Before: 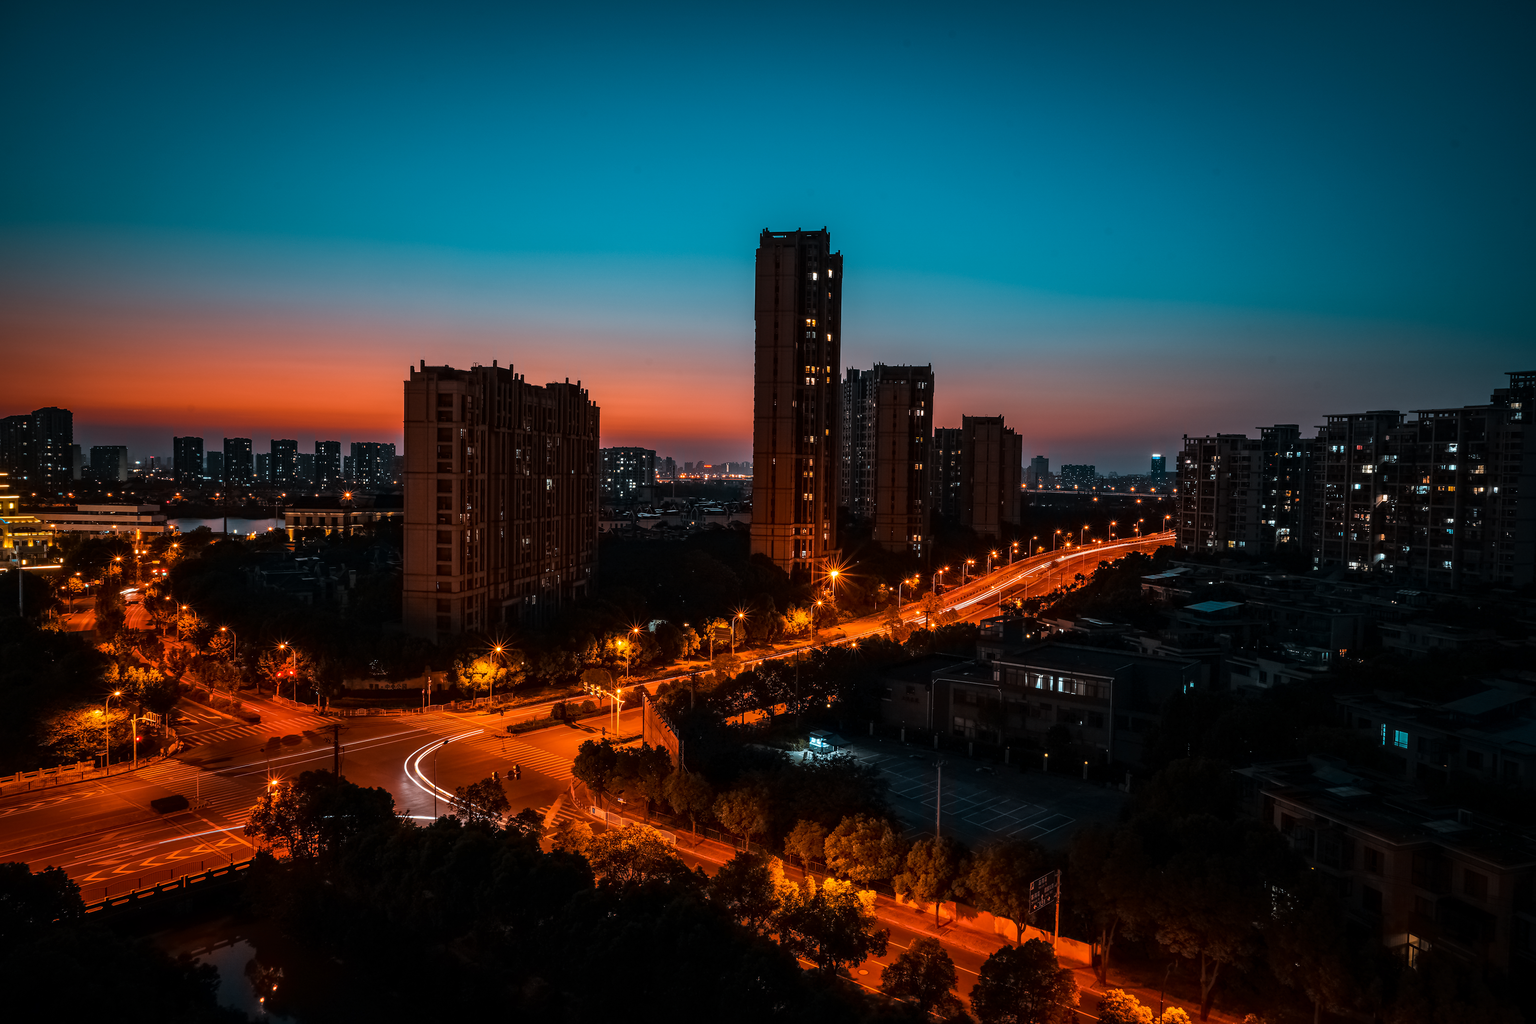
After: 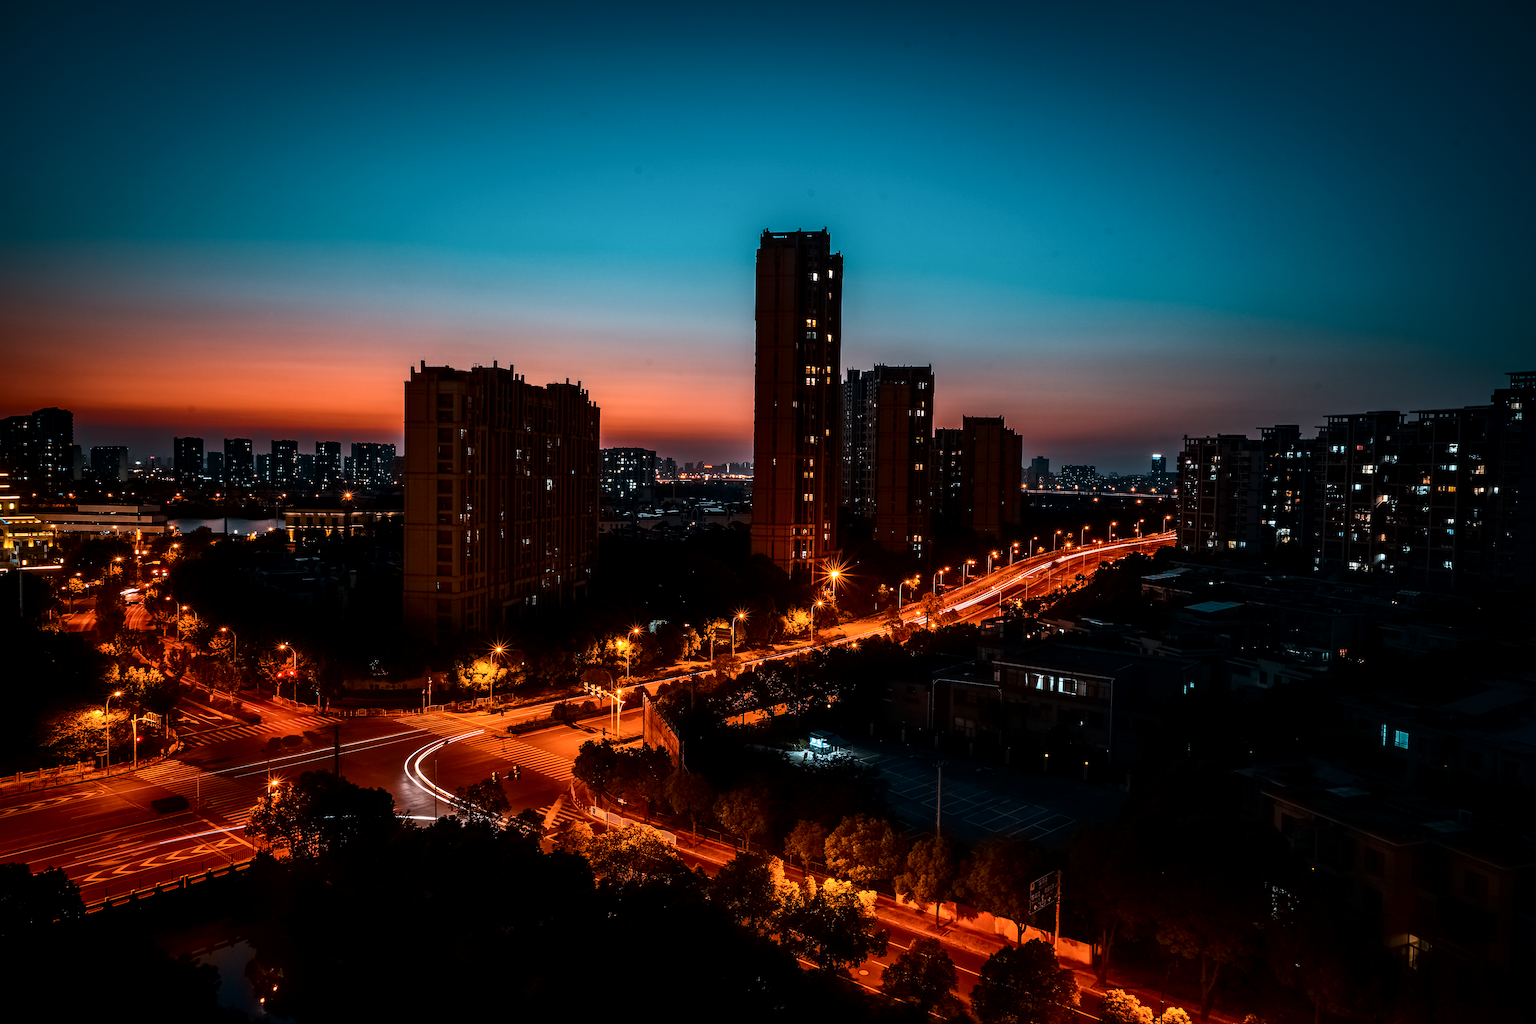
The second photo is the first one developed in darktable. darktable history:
local contrast: highlights 100%, shadows 100%, detail 120%, midtone range 0.2
contrast brightness saturation: contrast 0.28
